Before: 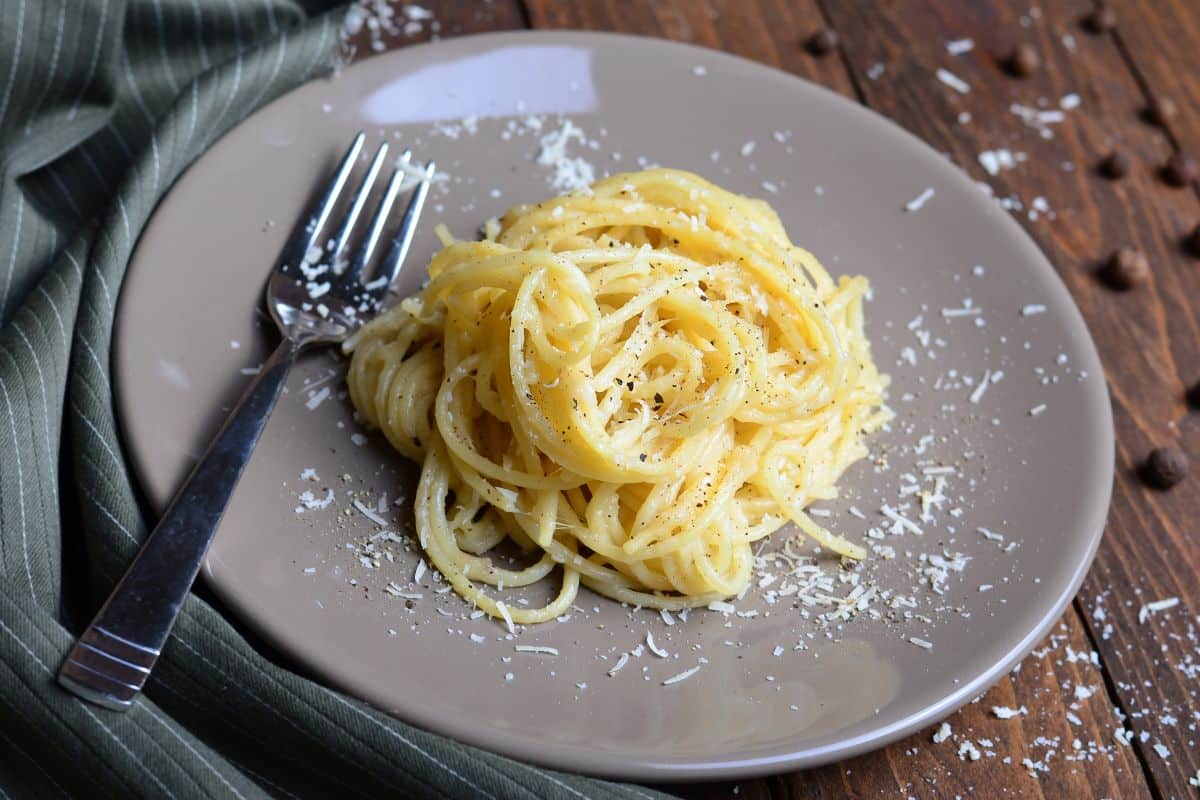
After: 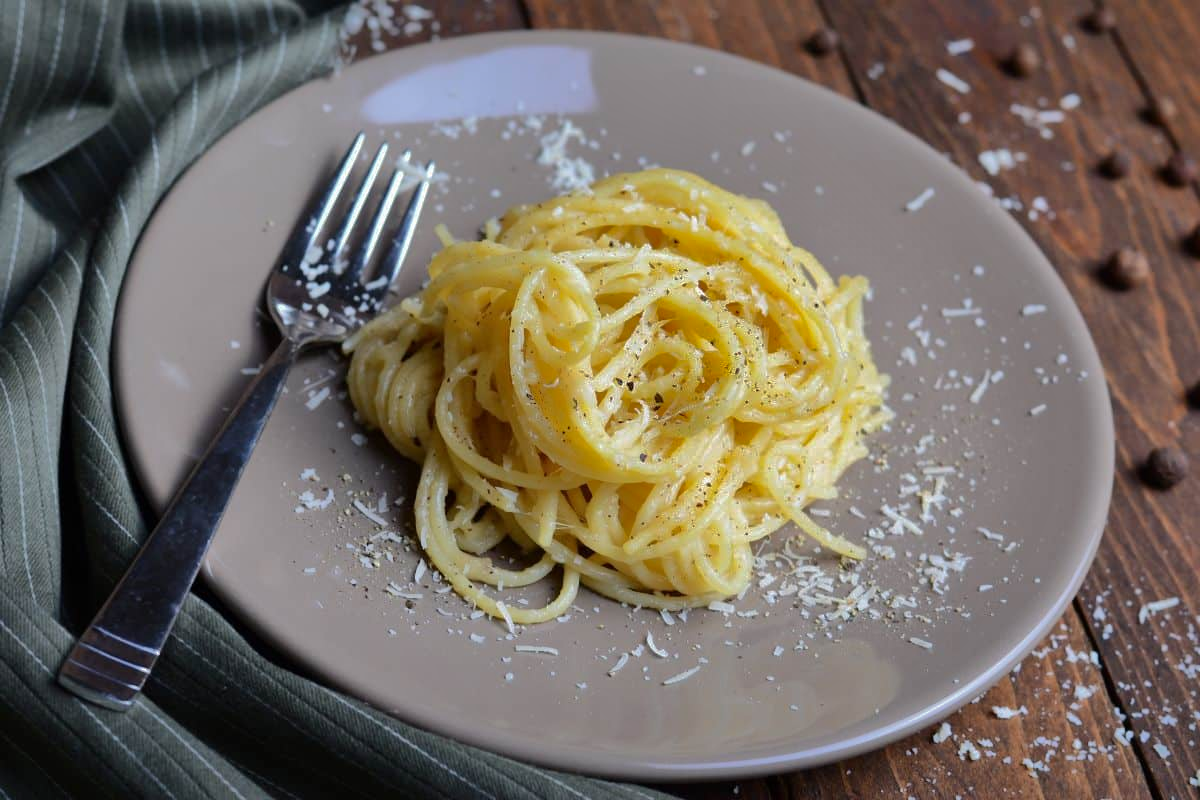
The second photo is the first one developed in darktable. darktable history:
shadows and highlights: shadows -19.56, highlights -73.22
